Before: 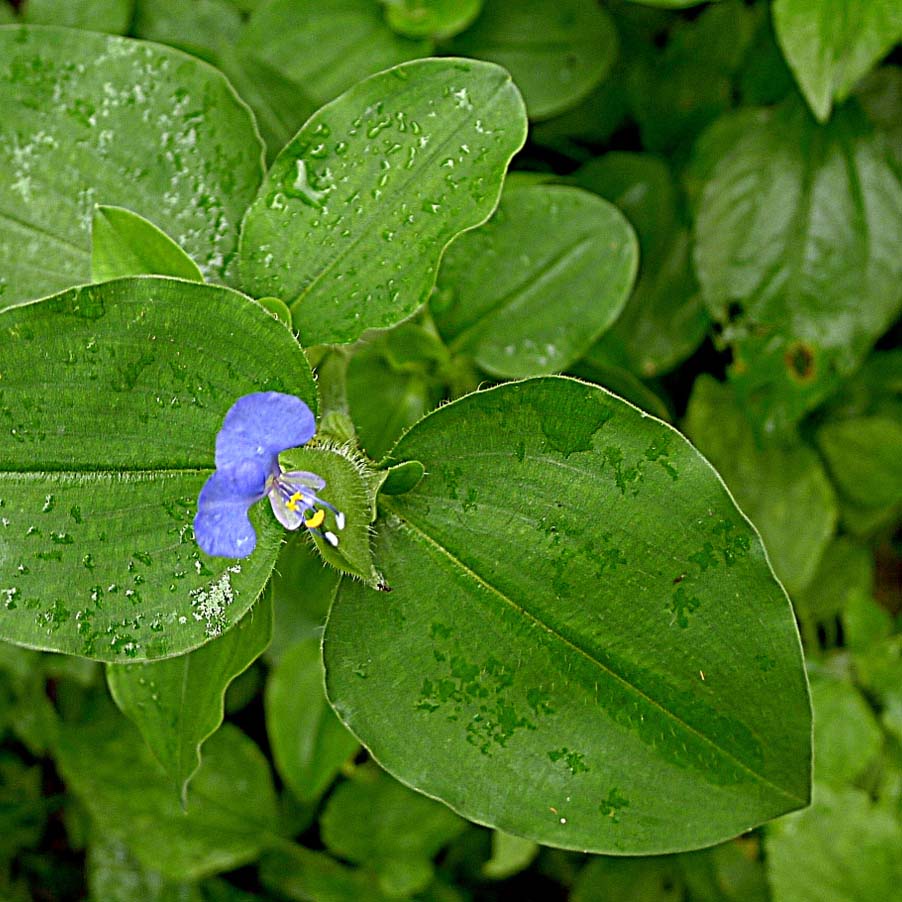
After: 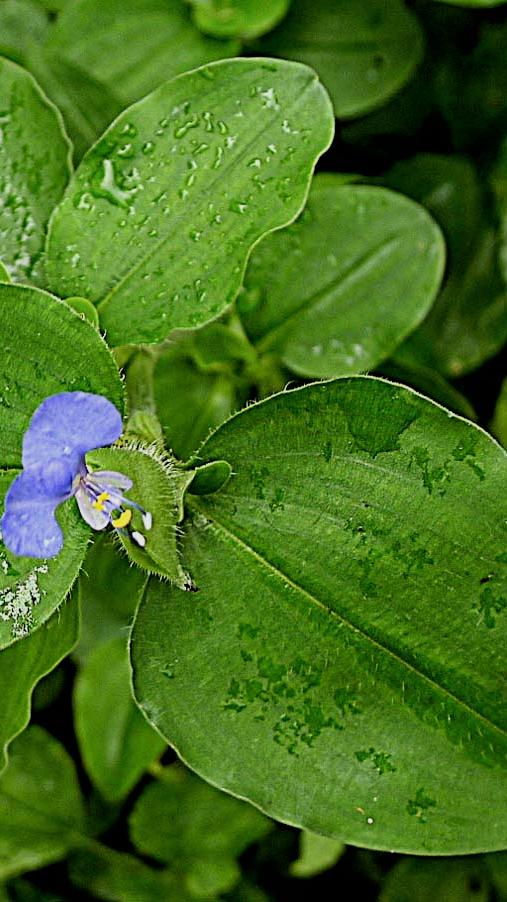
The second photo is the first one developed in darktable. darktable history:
filmic rgb: black relative exposure -5 EV, hardness 2.88, contrast 1.3, highlights saturation mix -30%
crop: left 21.496%, right 22.254%
